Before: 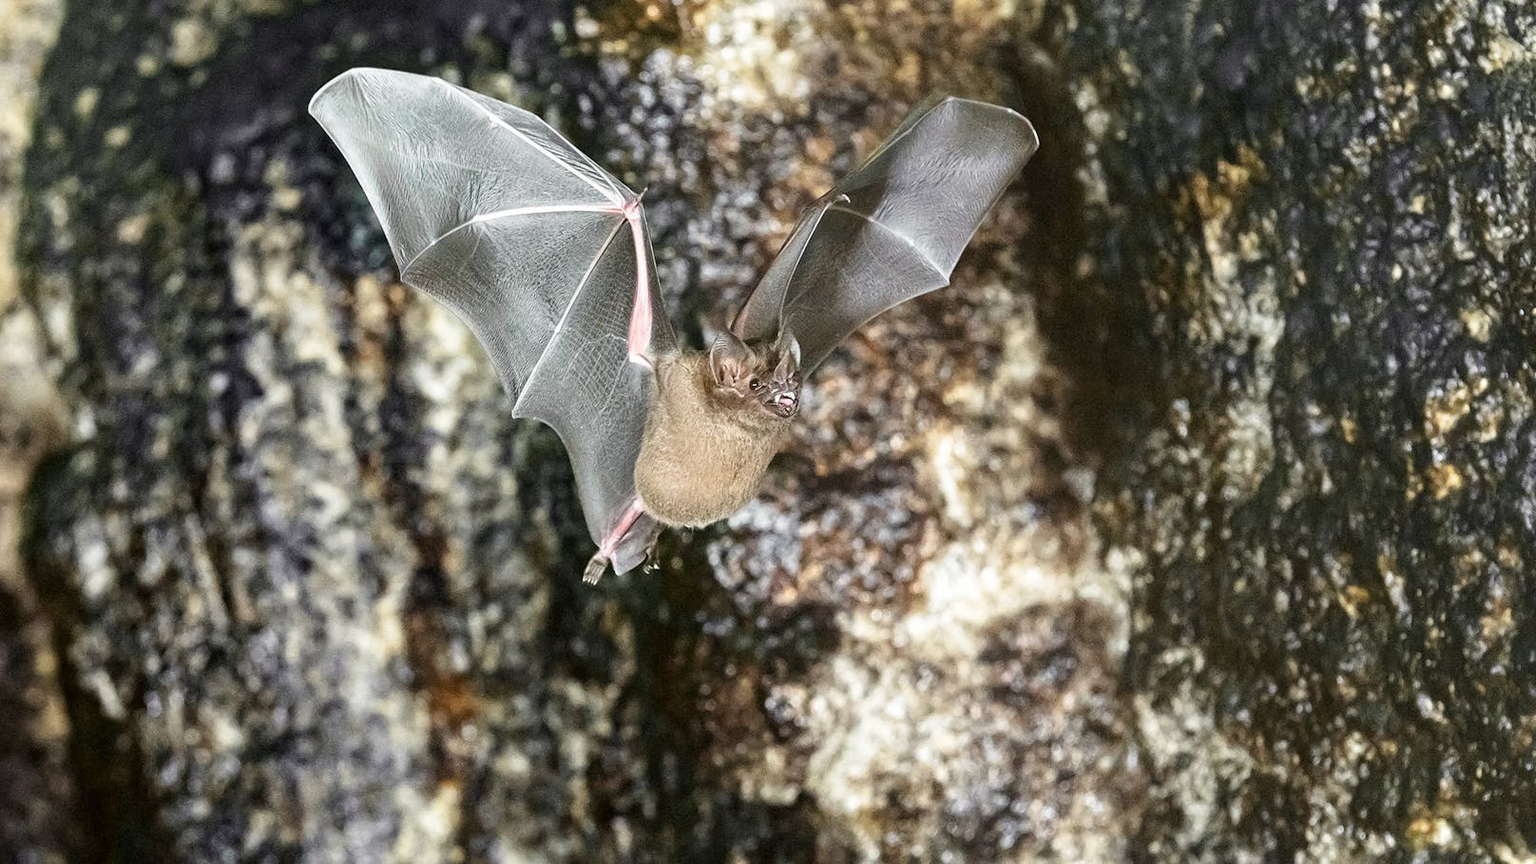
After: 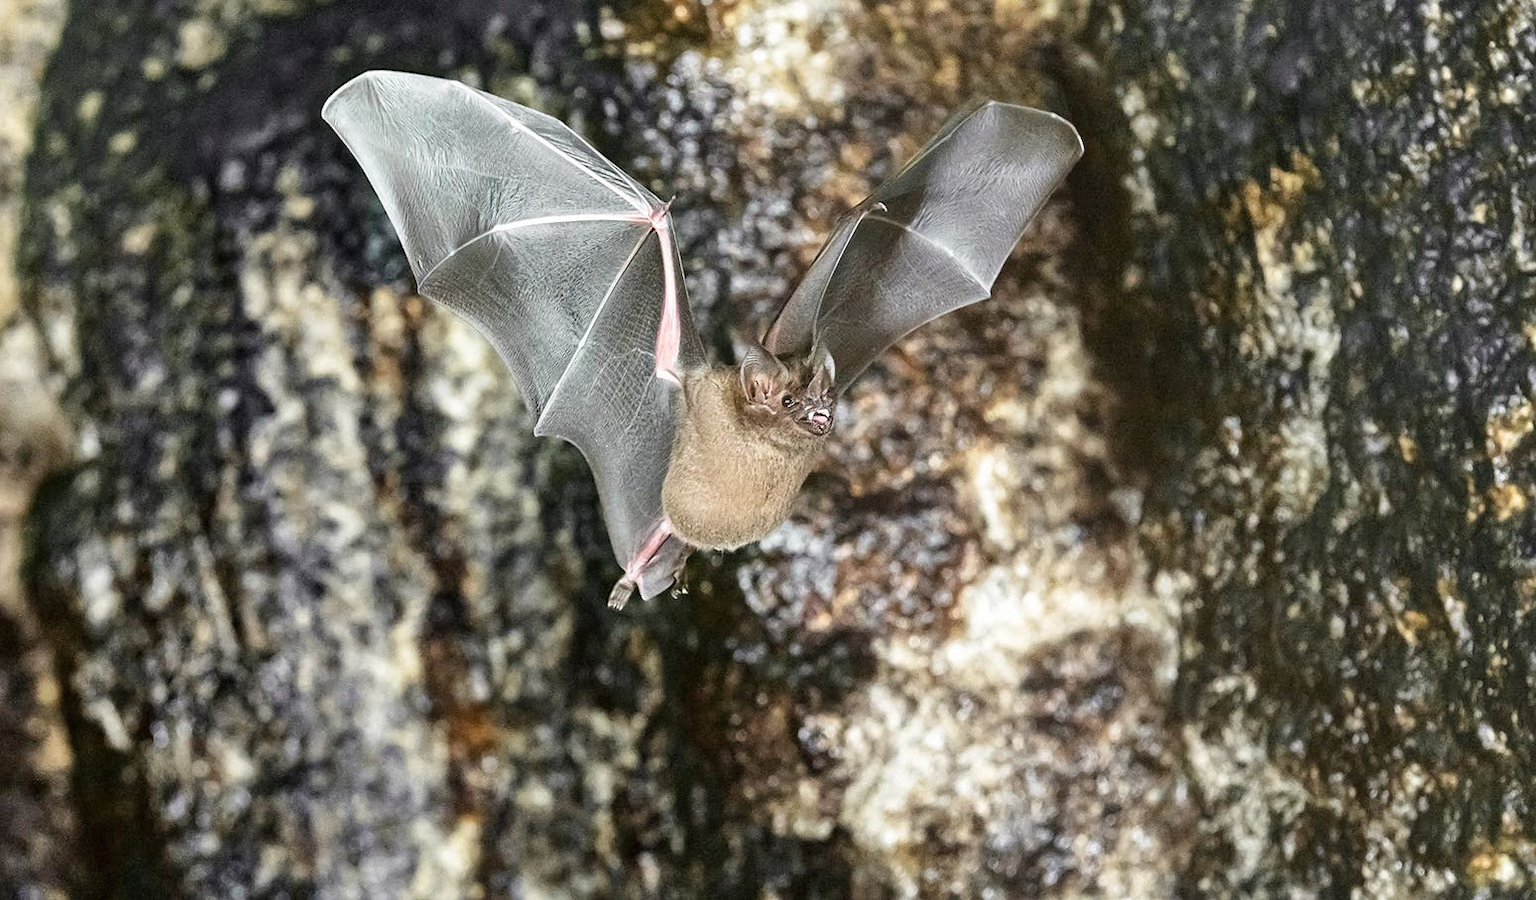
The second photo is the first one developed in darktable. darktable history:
shadows and highlights: soften with gaussian
crop: right 4.126%, bottom 0.031%
